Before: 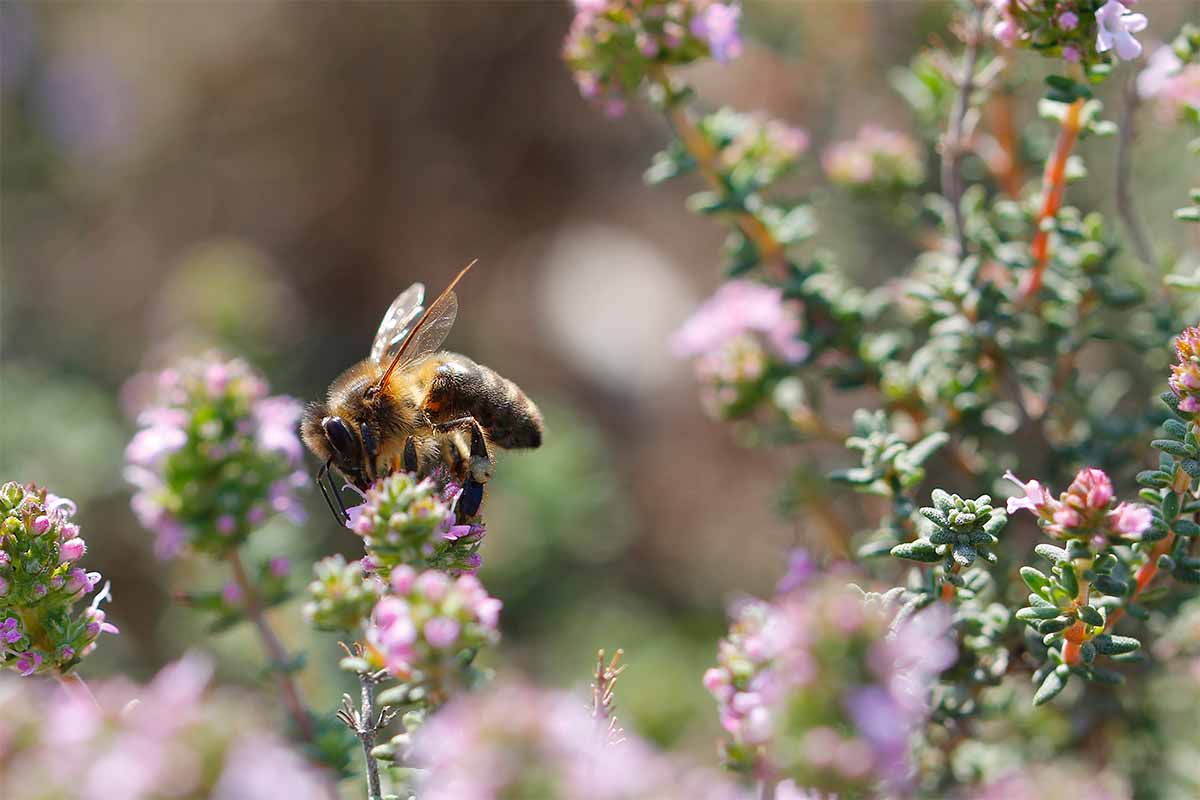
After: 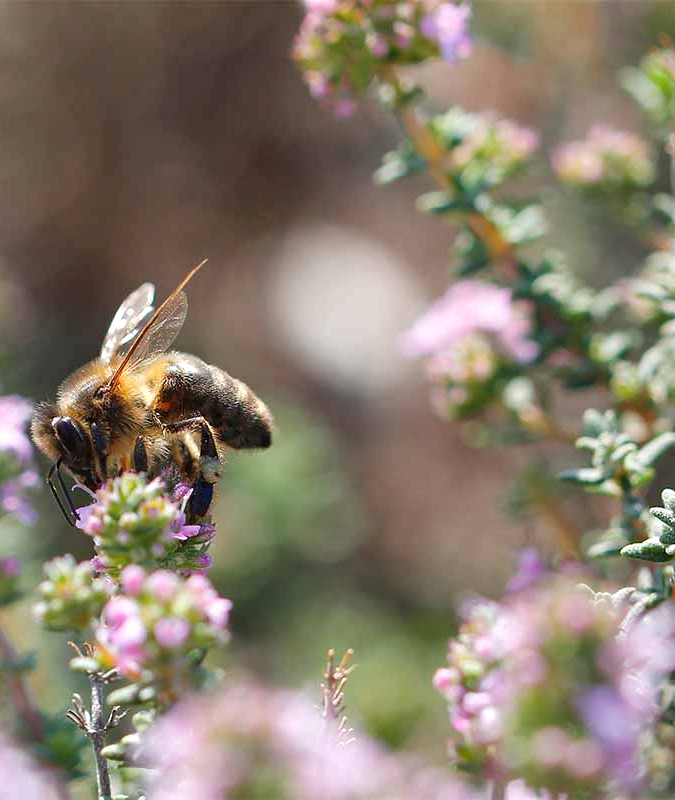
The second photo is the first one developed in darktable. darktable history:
contrast brightness saturation: contrast 0.01, saturation -0.05
exposure: black level correction 0, exposure 0.2 EV, compensate exposure bias true, compensate highlight preservation false
crop and rotate: left 22.516%, right 21.234%
shadows and highlights: soften with gaussian
